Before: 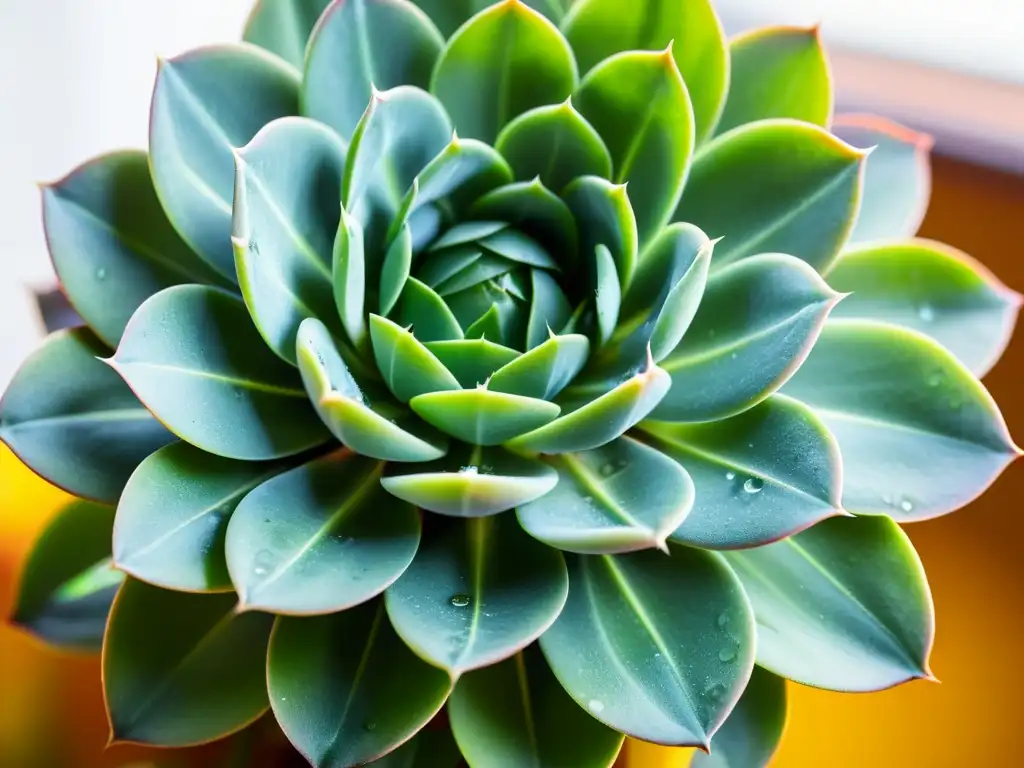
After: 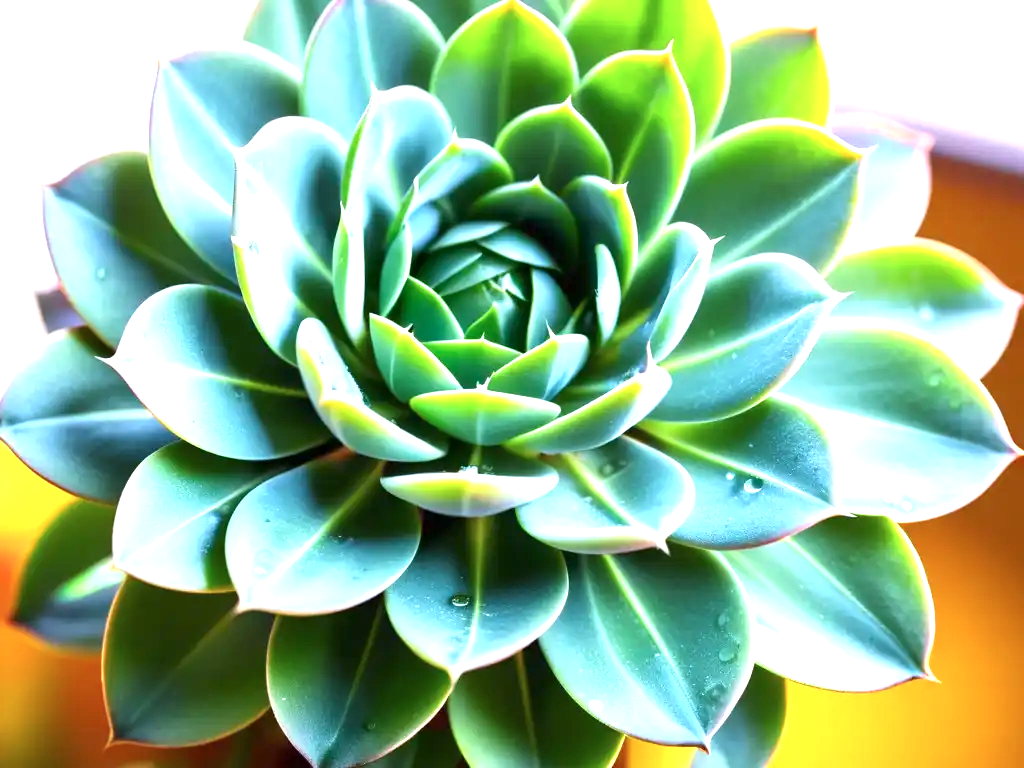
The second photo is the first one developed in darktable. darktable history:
exposure: exposure 1.061 EV, compensate highlight preservation false
color calibration: illuminant as shot in camera, x 0.358, y 0.373, temperature 4628.91 K
